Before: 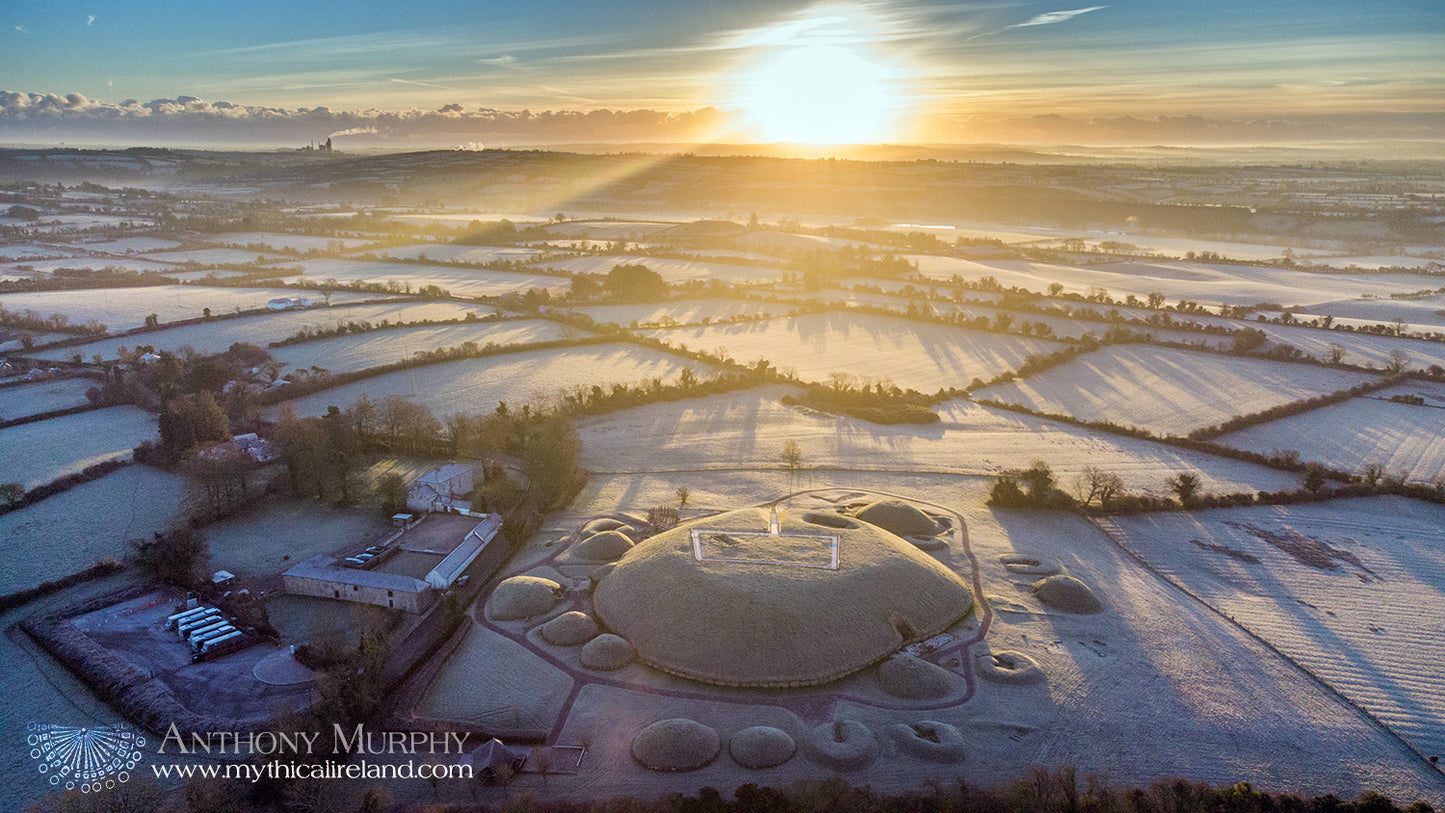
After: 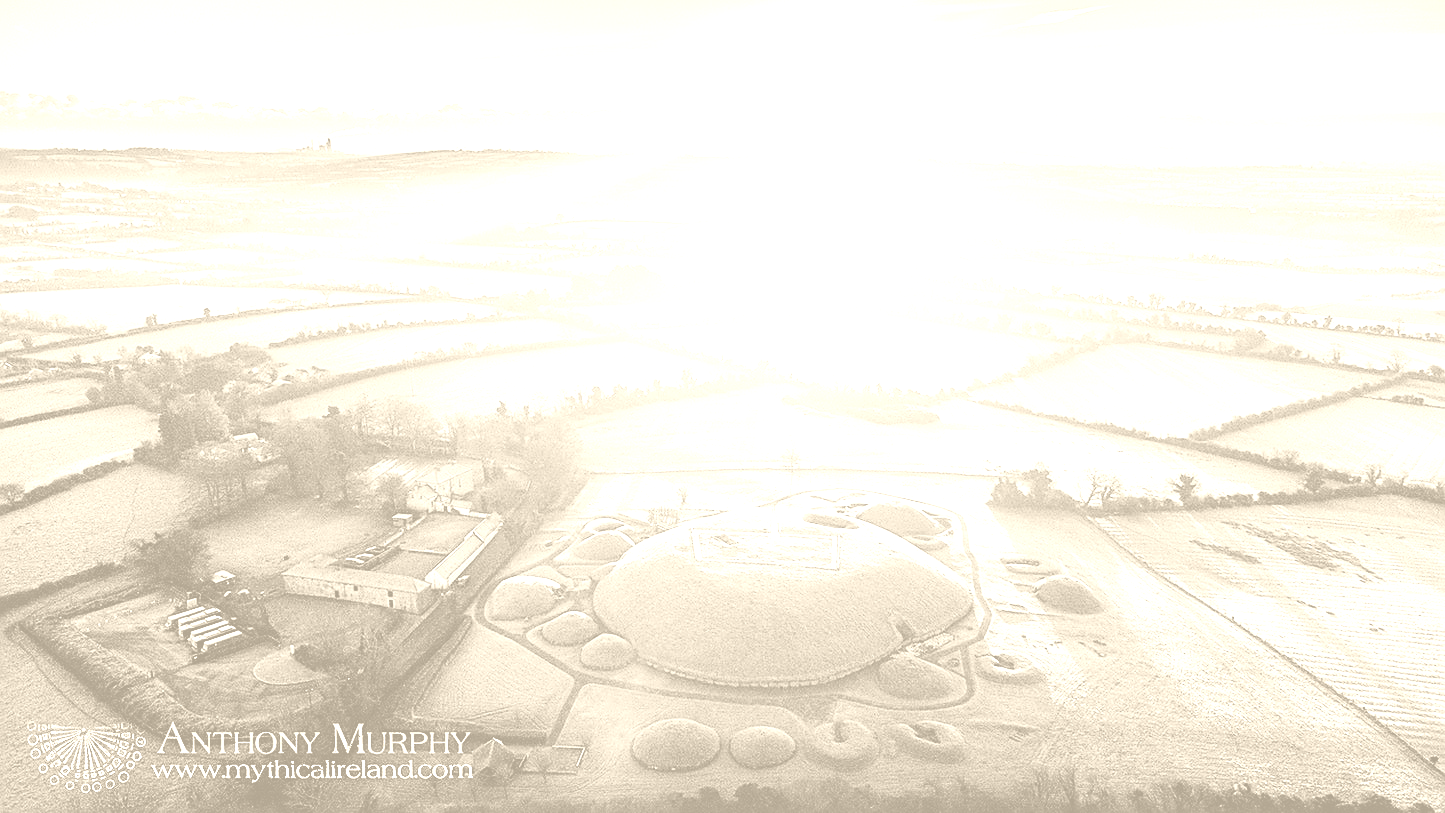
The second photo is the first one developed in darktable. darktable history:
colorize: hue 36°, saturation 71%, lightness 80.79%
sharpen: on, module defaults
base curve: curves: ch0 [(0, 0) (0.028, 0.03) (0.121, 0.232) (0.46, 0.748) (0.859, 0.968) (1, 1)], preserve colors none
